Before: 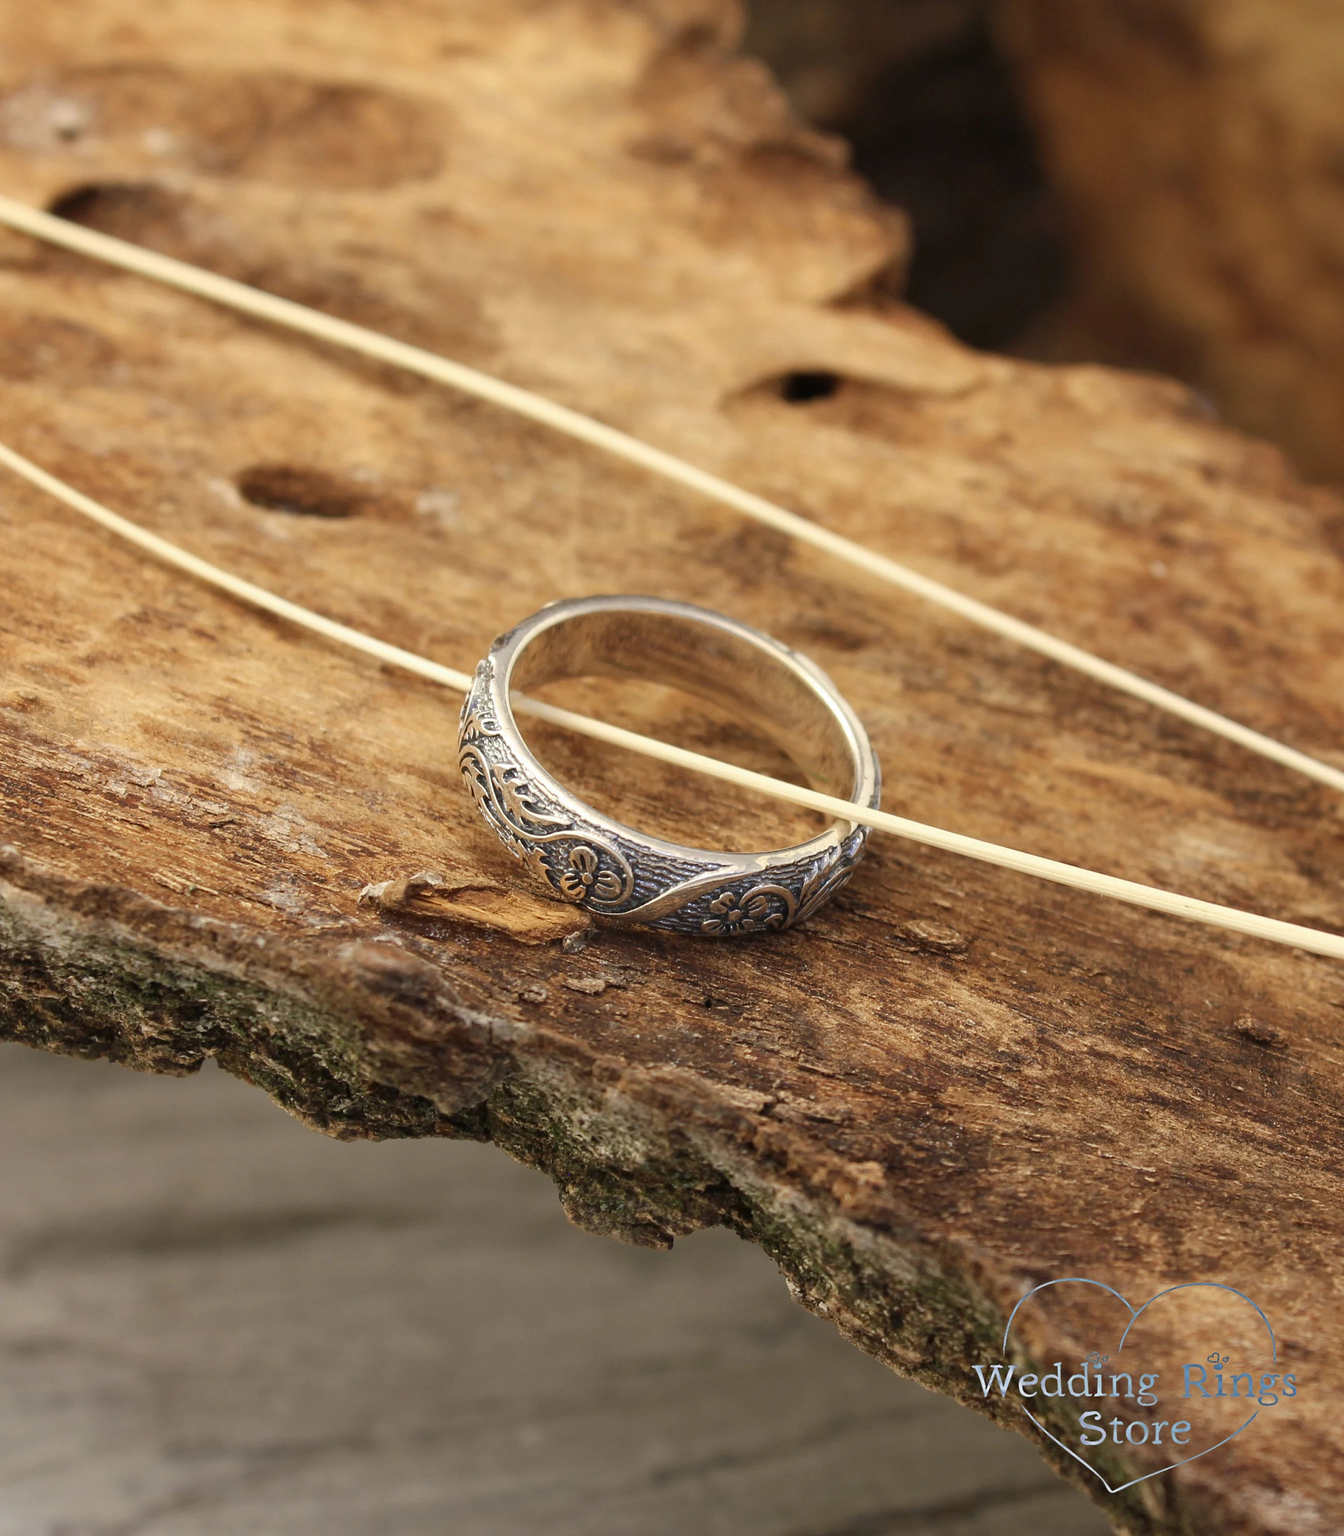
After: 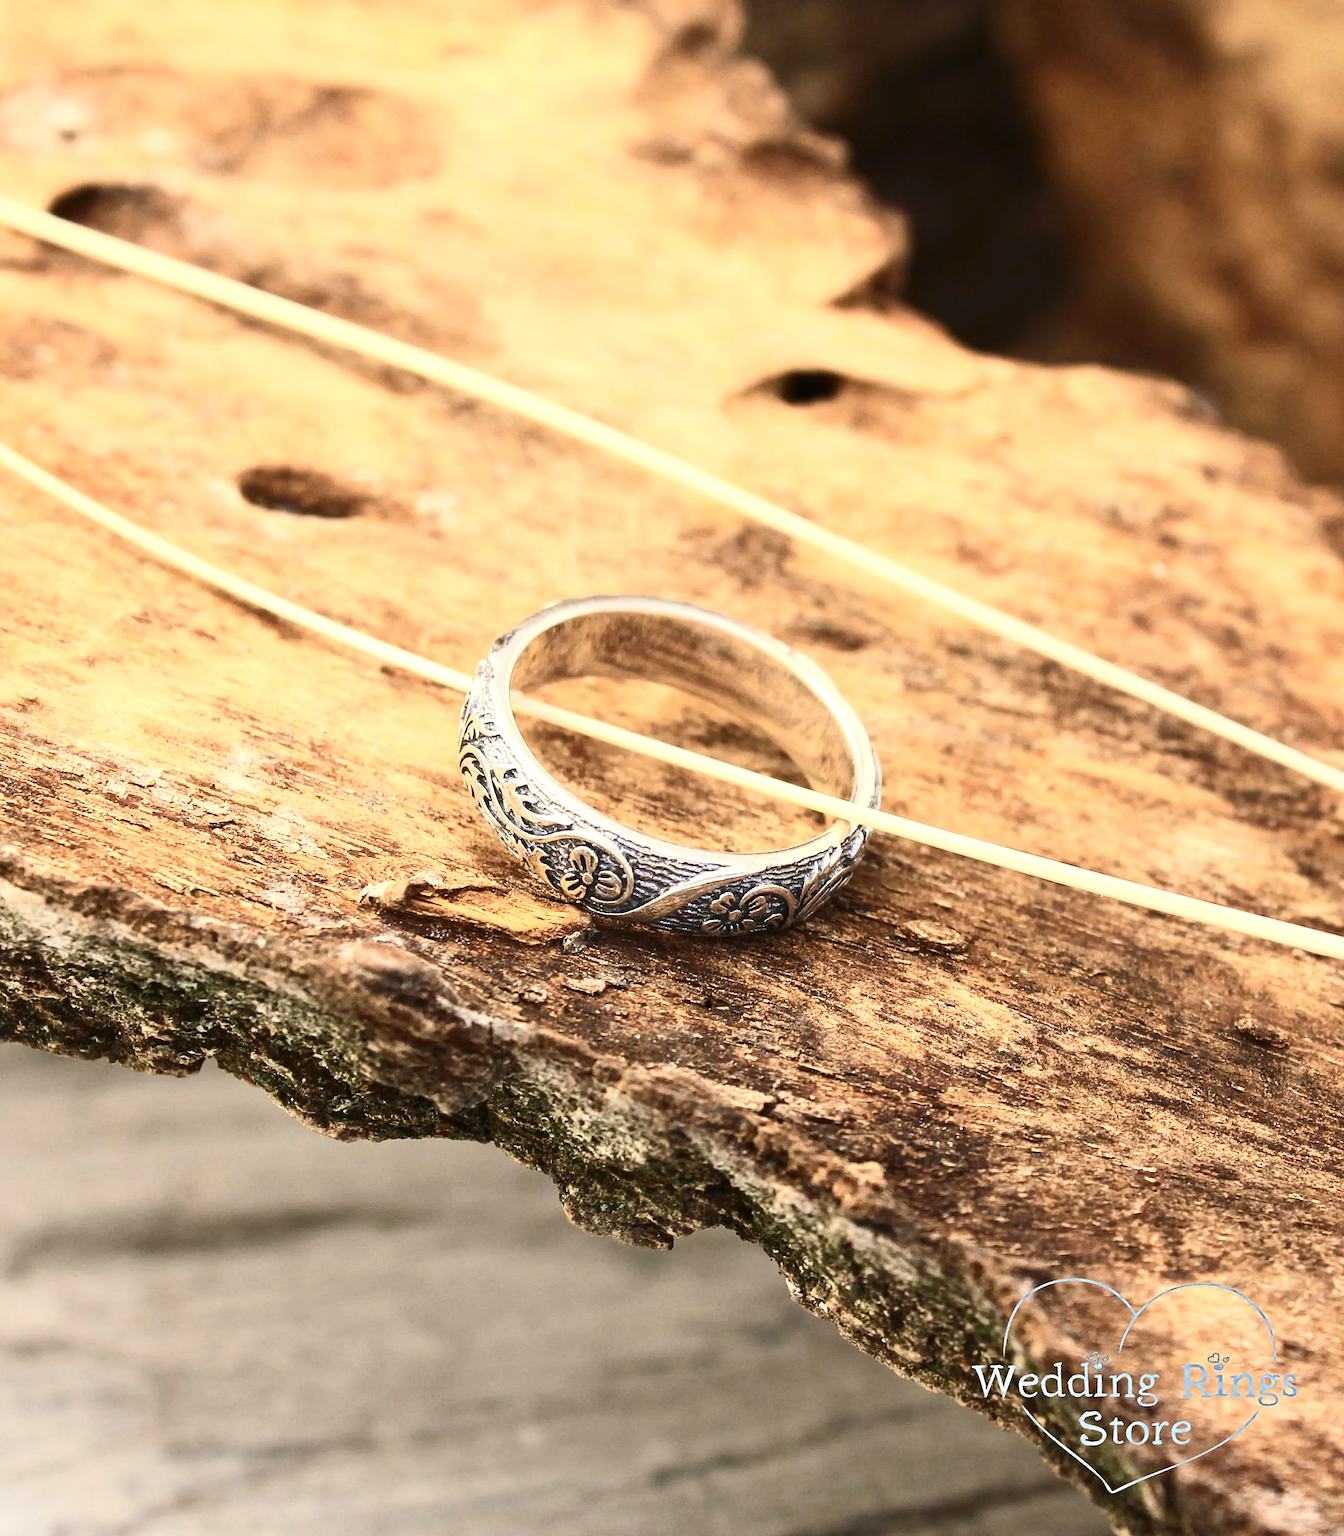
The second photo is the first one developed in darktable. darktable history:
exposure: black level correction 0, exposure 0.699 EV, compensate highlight preservation false
contrast brightness saturation: contrast 0.372, brightness 0.099
tone equalizer: edges refinement/feathering 500, mask exposure compensation -1.57 EV, preserve details no
sharpen: amount 0.205
